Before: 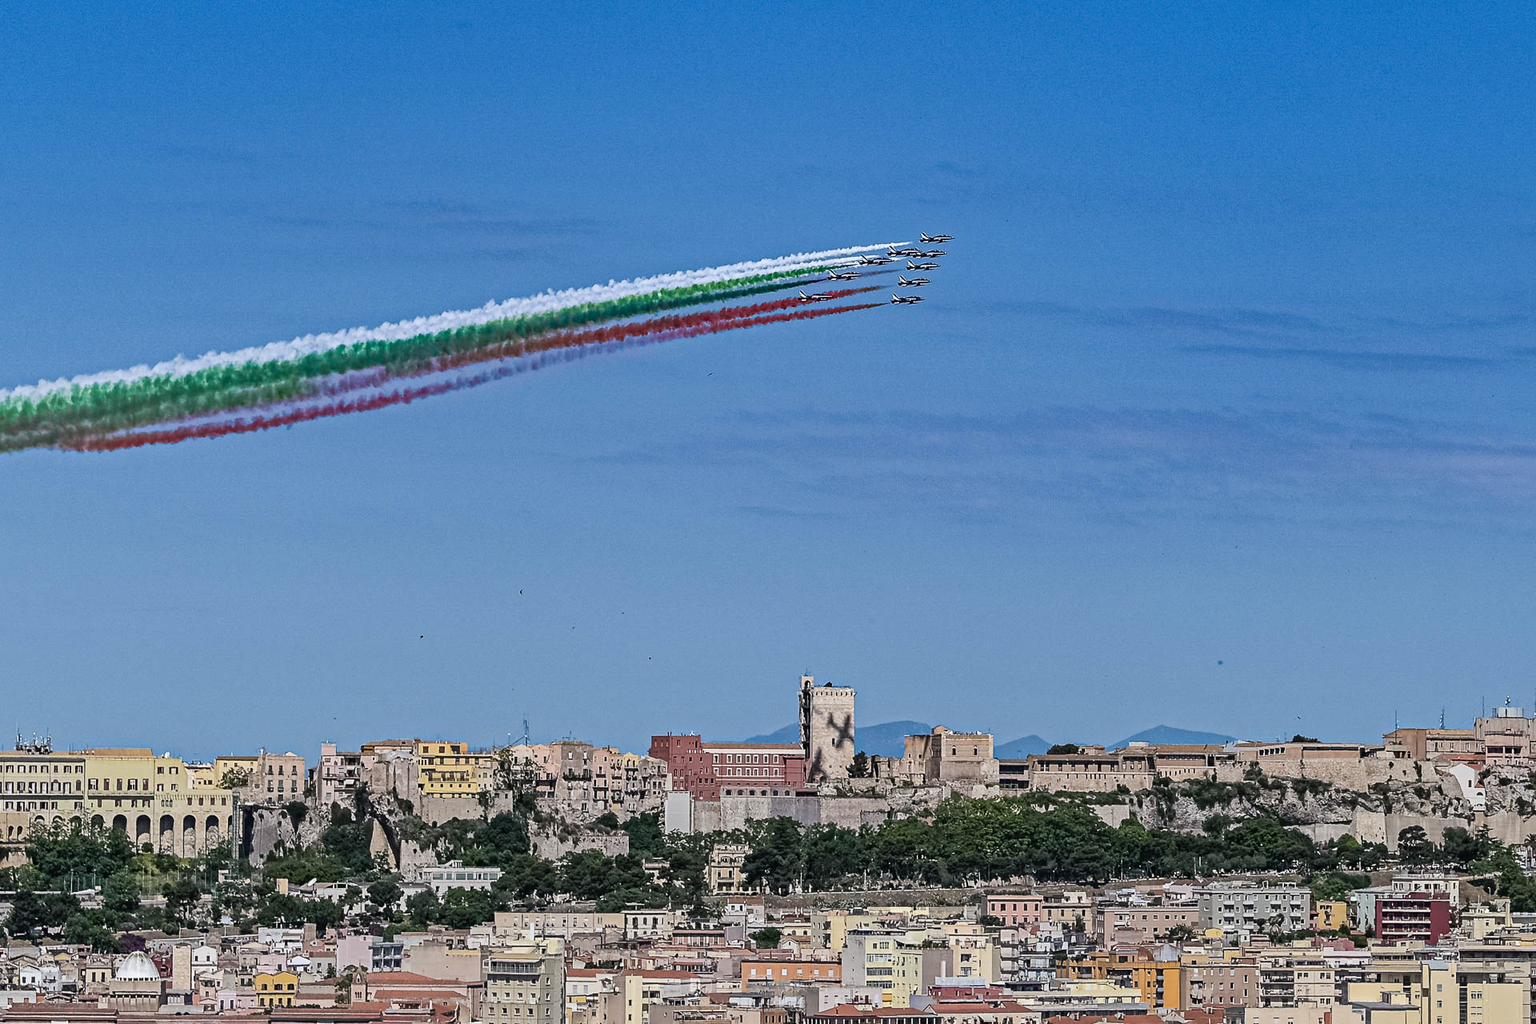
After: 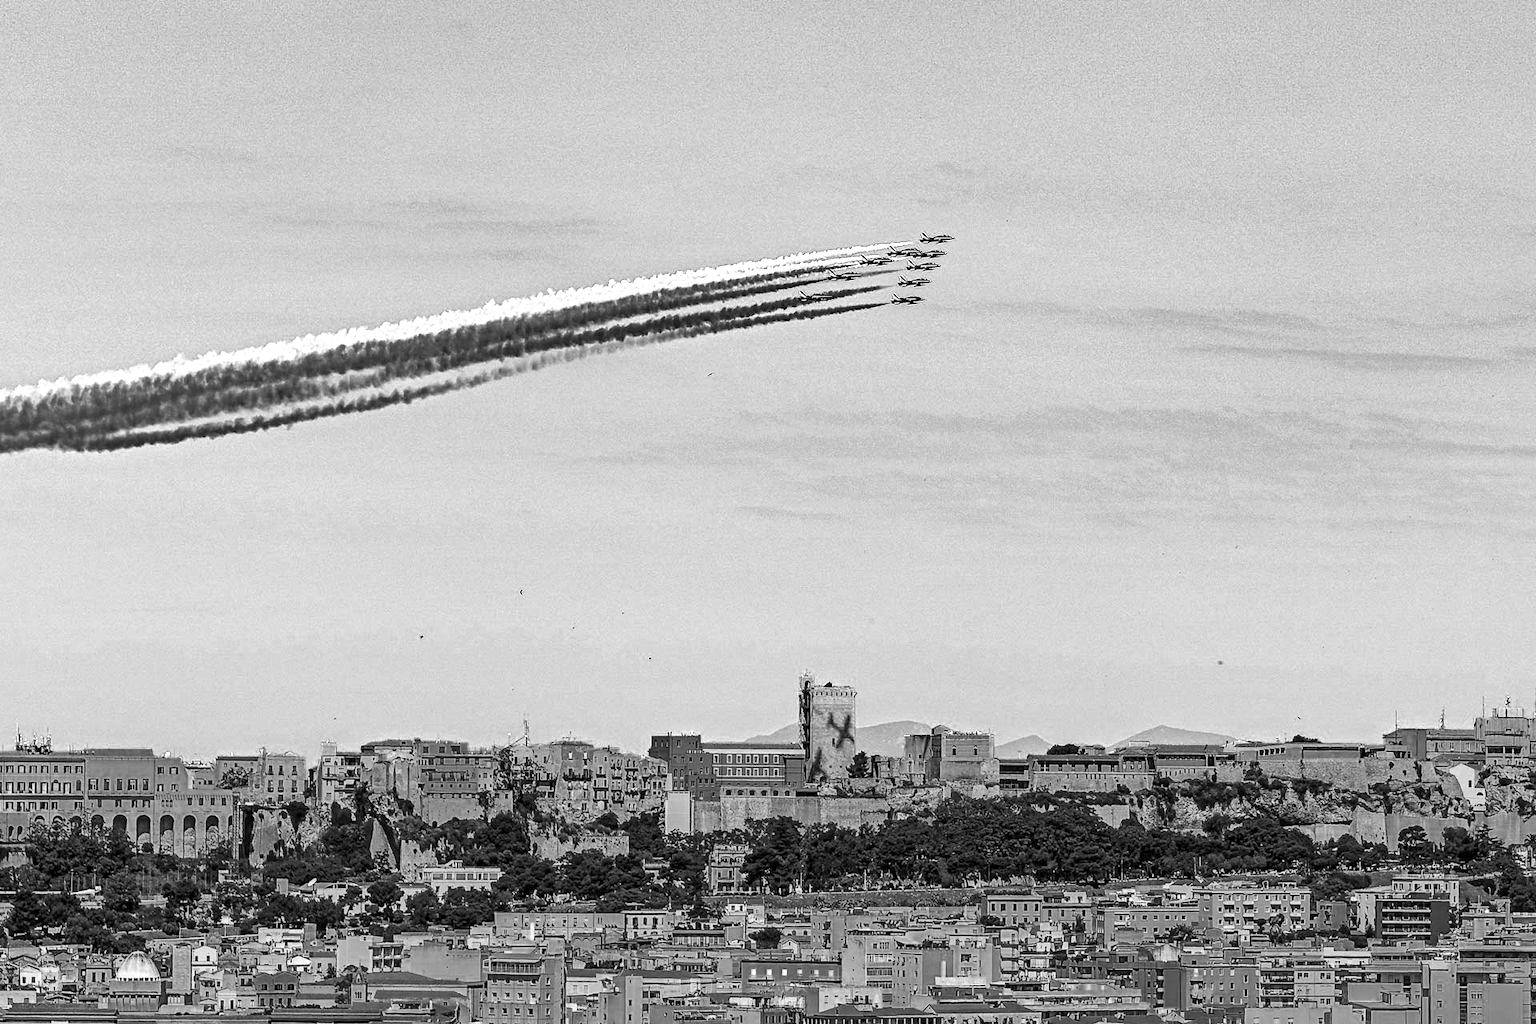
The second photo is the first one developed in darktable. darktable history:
color zones: curves: ch0 [(0.287, 0.048) (0.493, 0.484) (0.737, 0.816)]; ch1 [(0, 0) (0.143, 0) (0.286, 0) (0.429, 0) (0.571, 0) (0.714, 0) (0.857, 0)]
local contrast: on, module defaults
